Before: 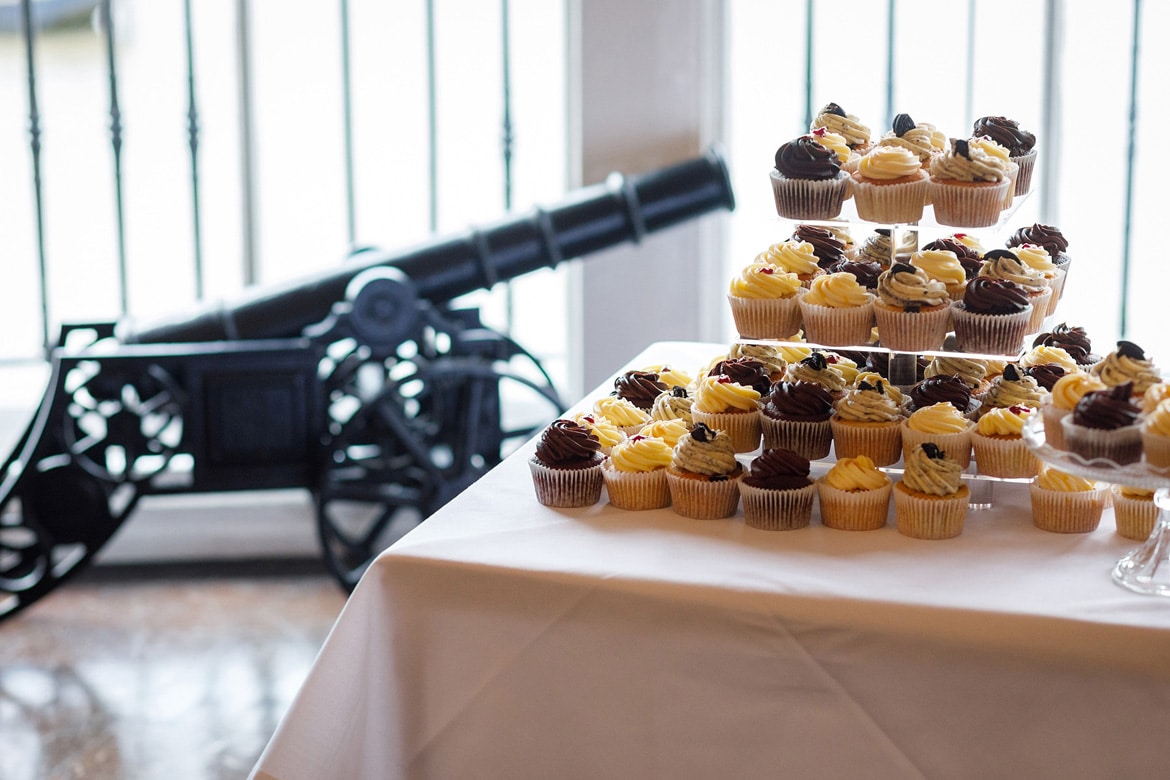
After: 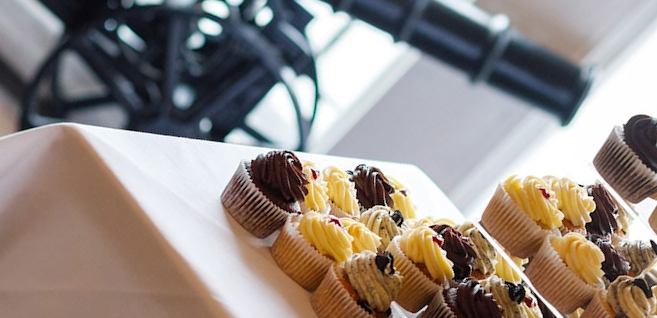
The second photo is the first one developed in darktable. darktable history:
crop and rotate: angle -44.63°, top 16.071%, right 0.807%, bottom 11.76%
